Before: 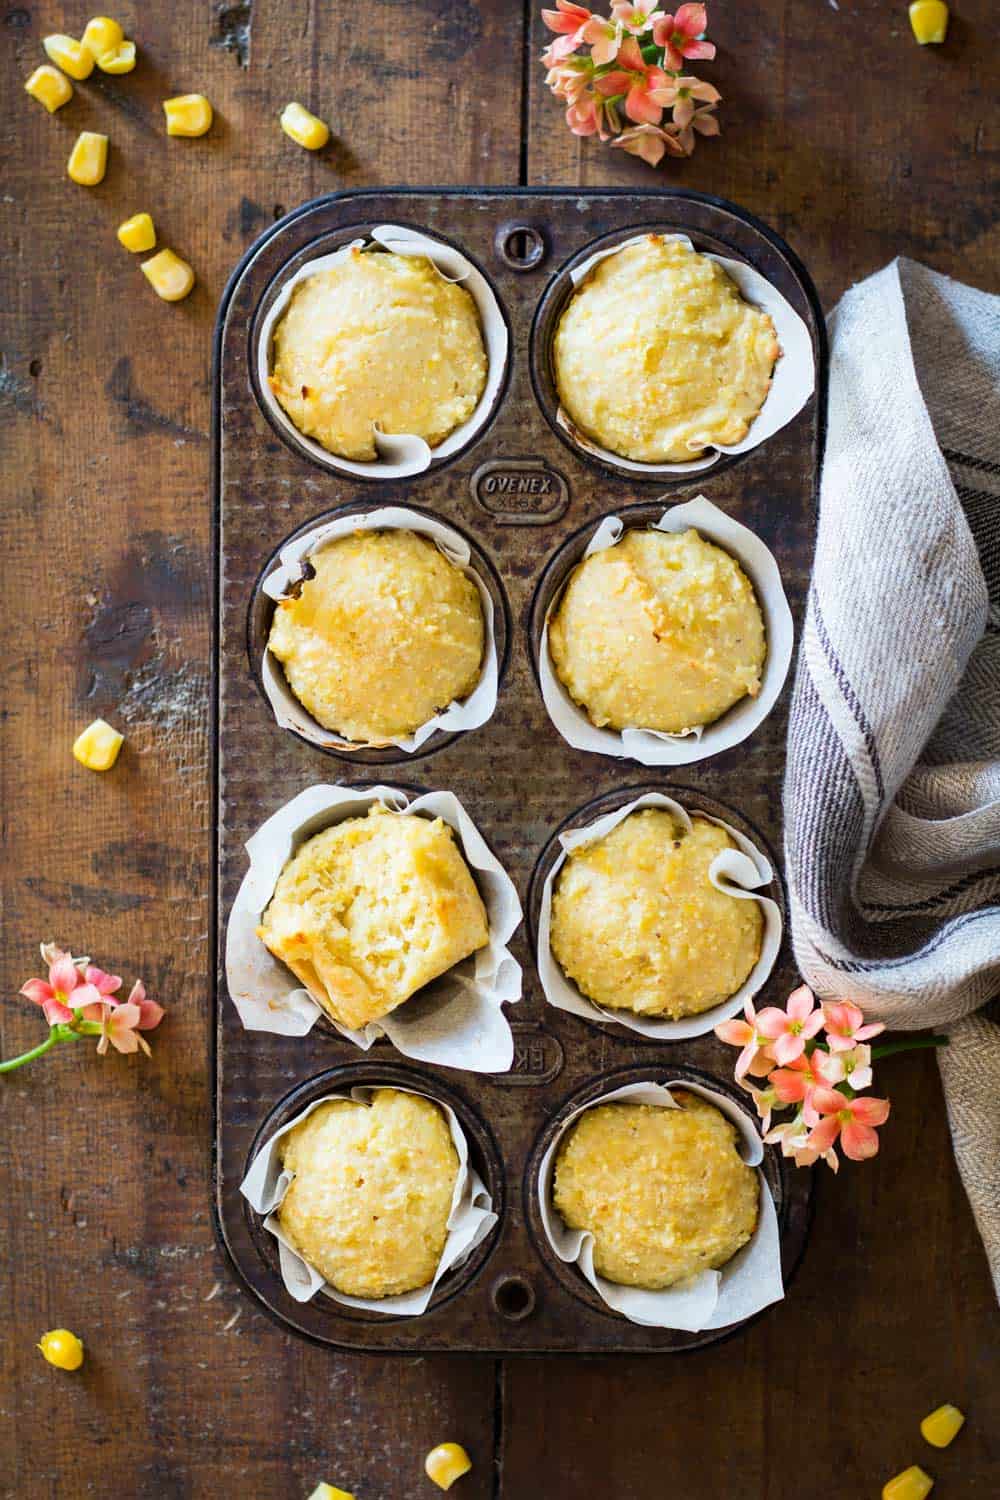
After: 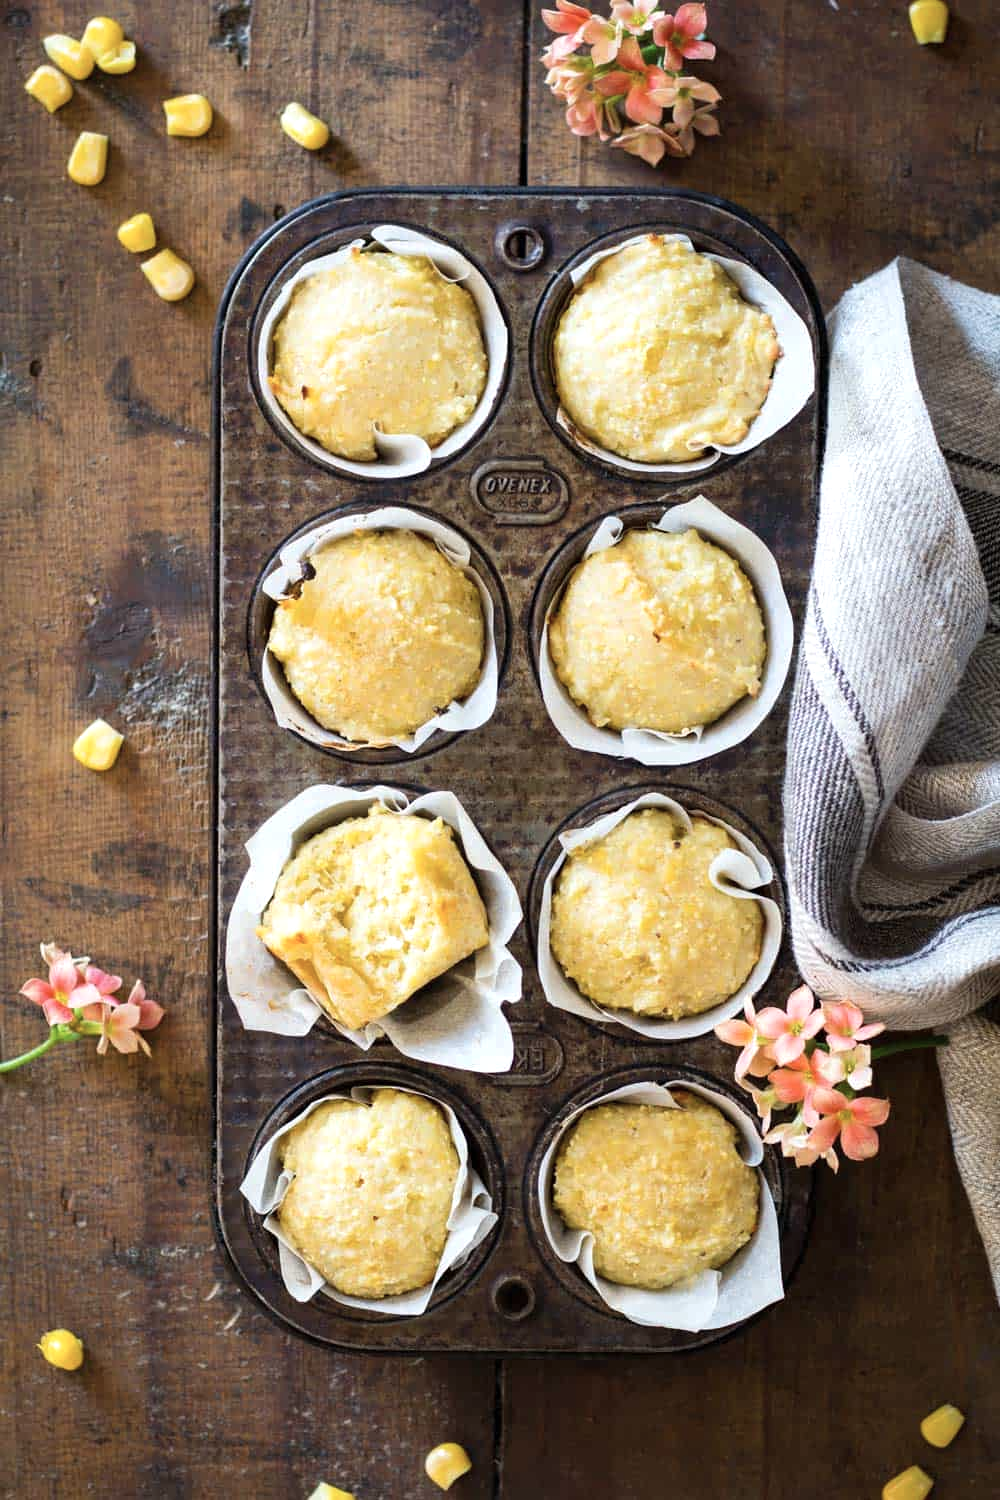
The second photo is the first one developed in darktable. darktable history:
exposure: exposure 0.217 EV, compensate highlight preservation false
color correction: saturation 0.8
